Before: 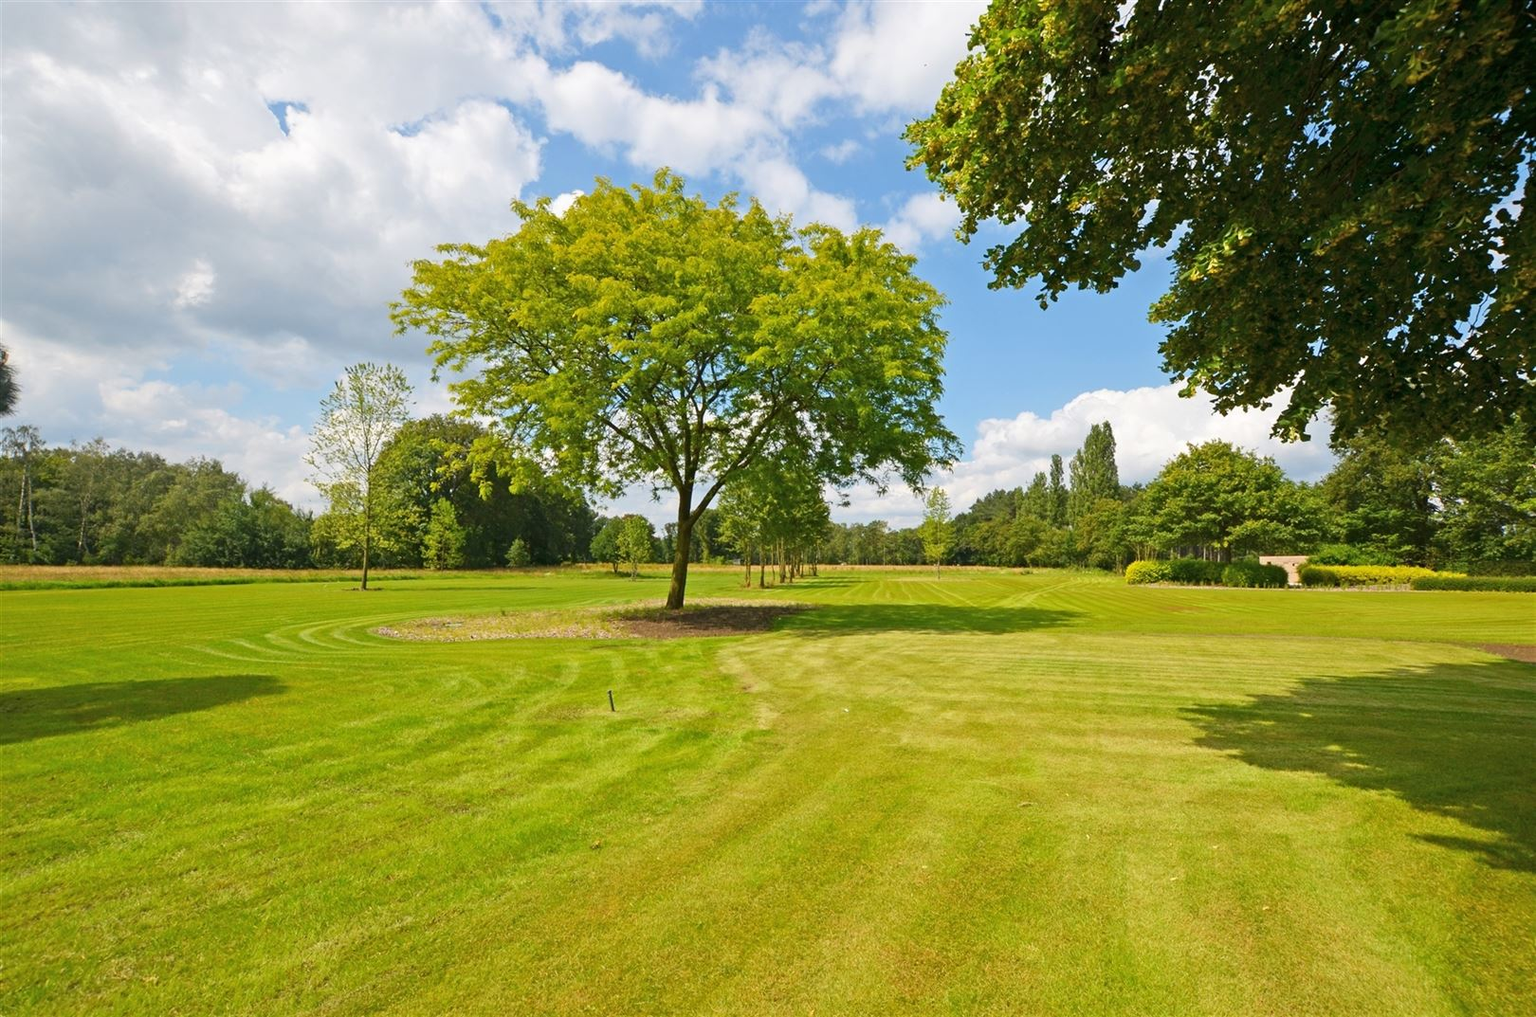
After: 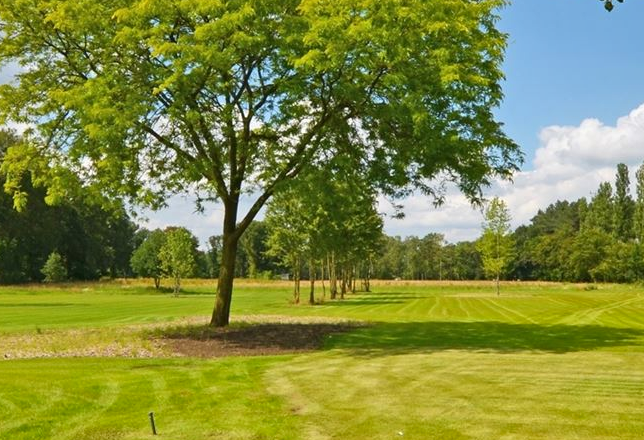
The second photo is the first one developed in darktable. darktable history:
crop: left 30.428%, top 29.527%, right 29.811%, bottom 29.465%
shadows and highlights: shadows 52.39, soften with gaussian
